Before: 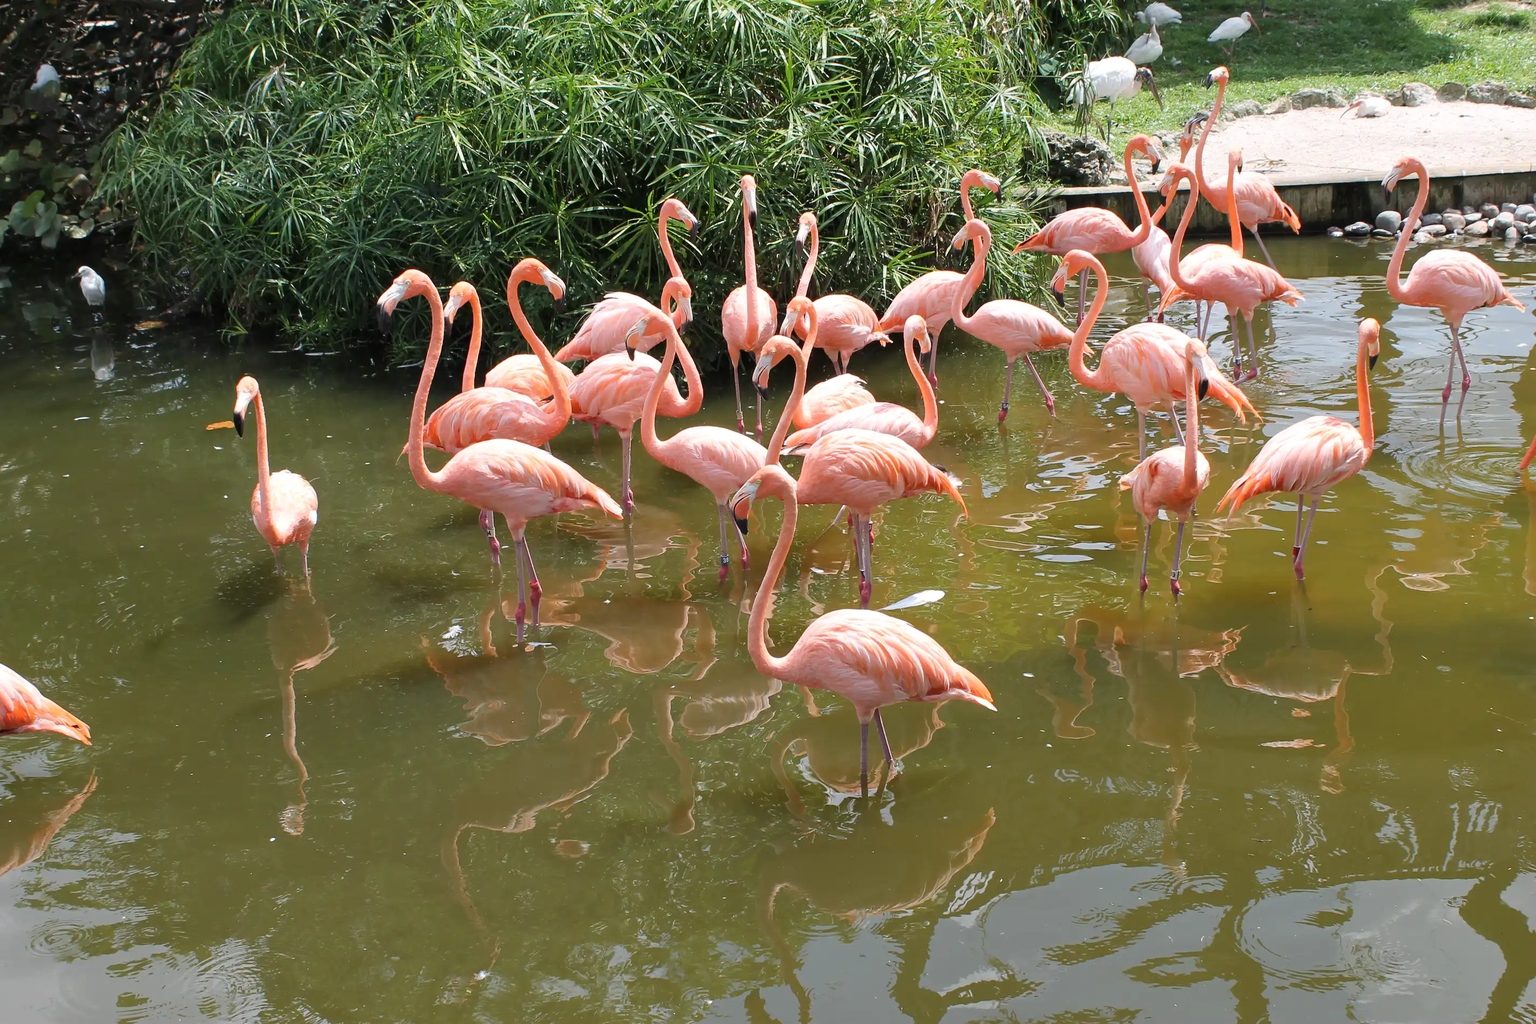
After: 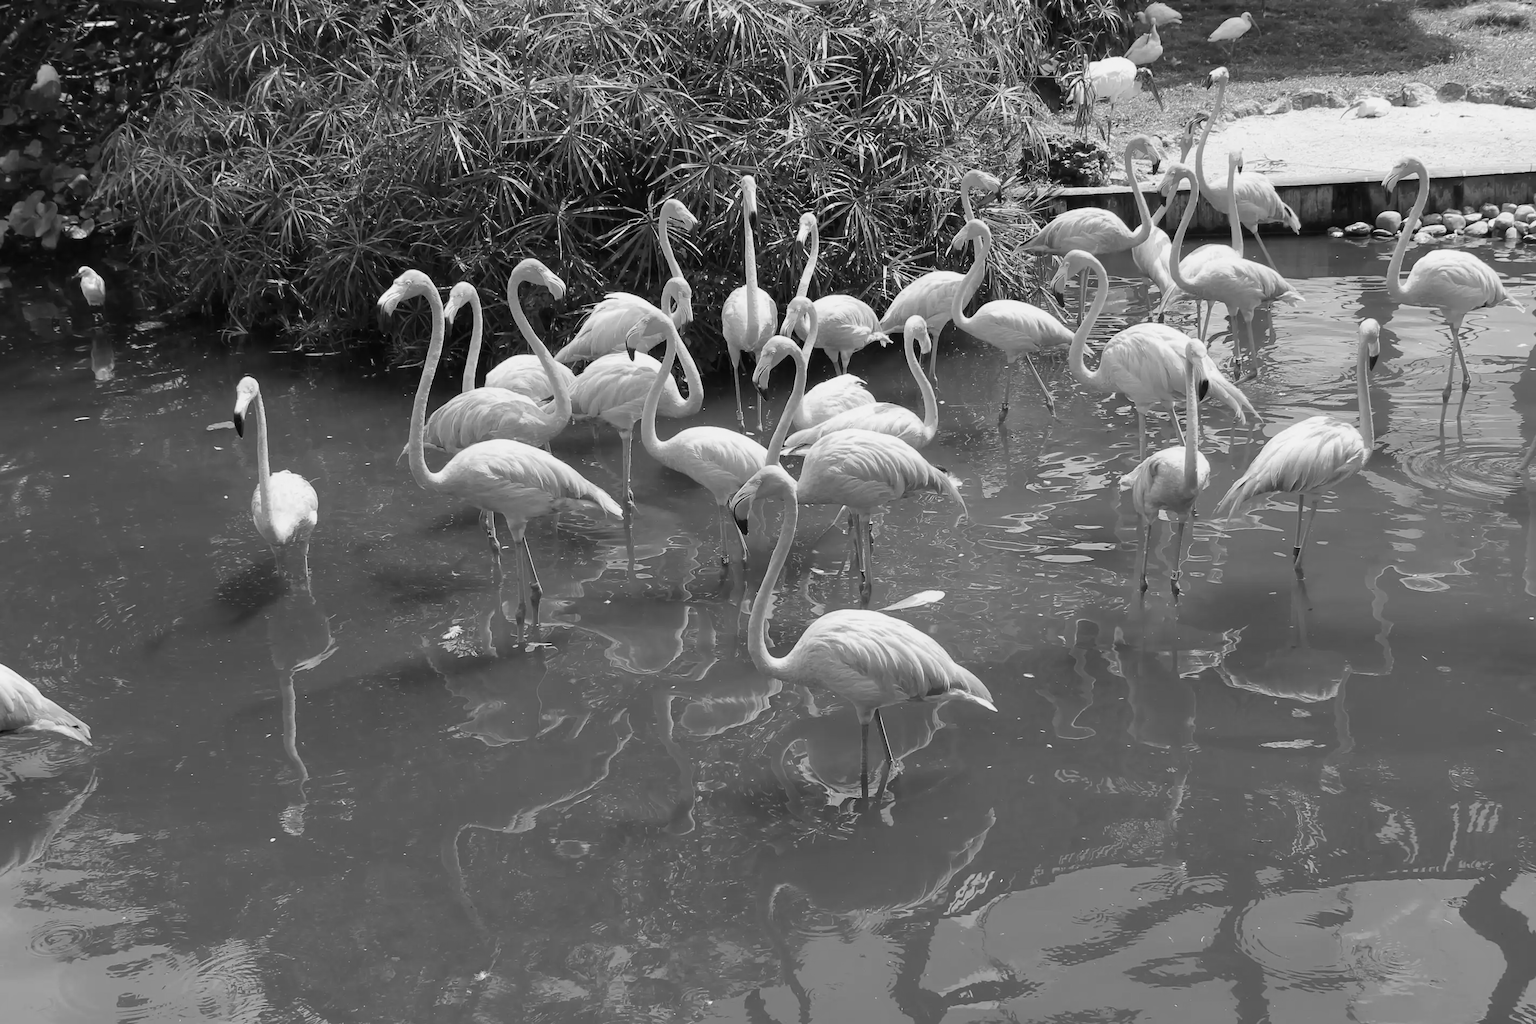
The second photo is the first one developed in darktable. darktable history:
monochrome: a 14.95, b -89.96
white balance: red 1.009, blue 0.985
